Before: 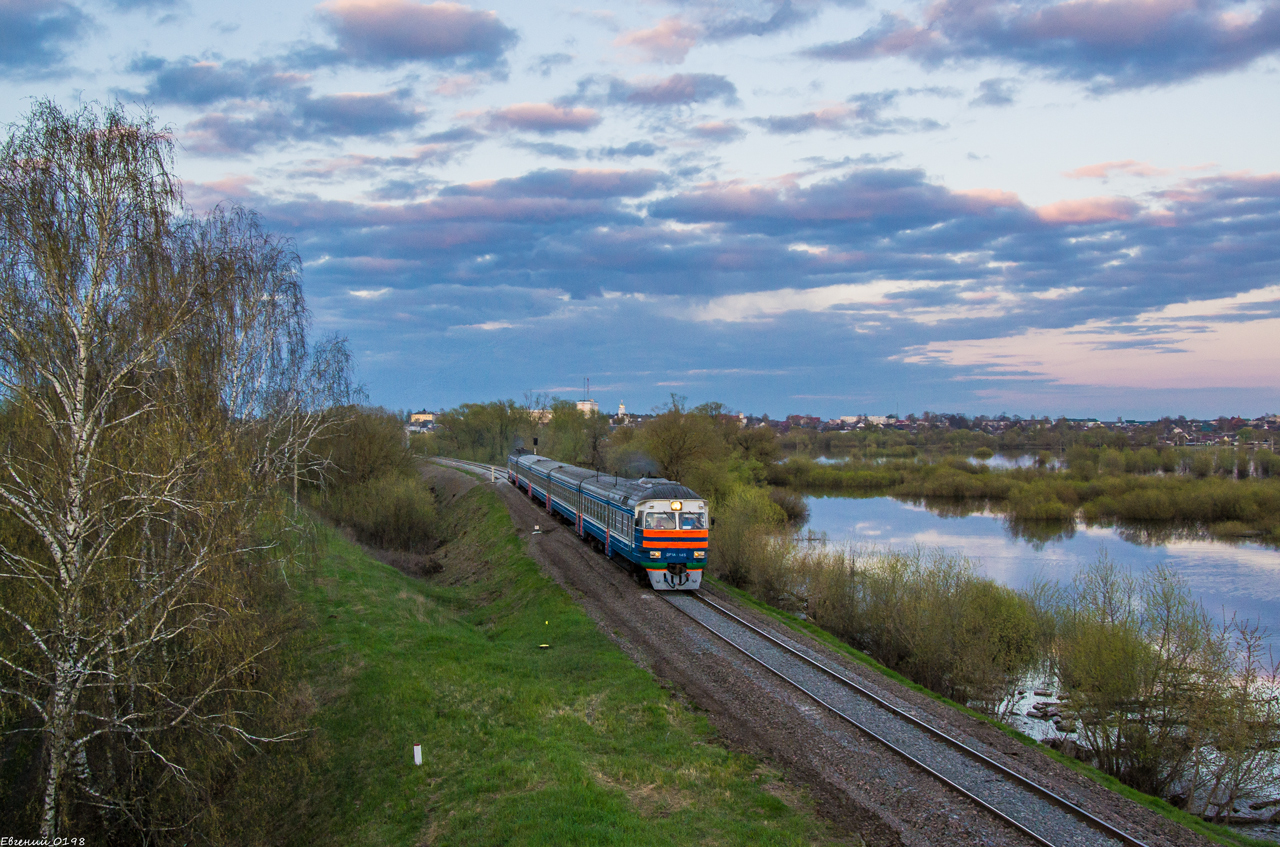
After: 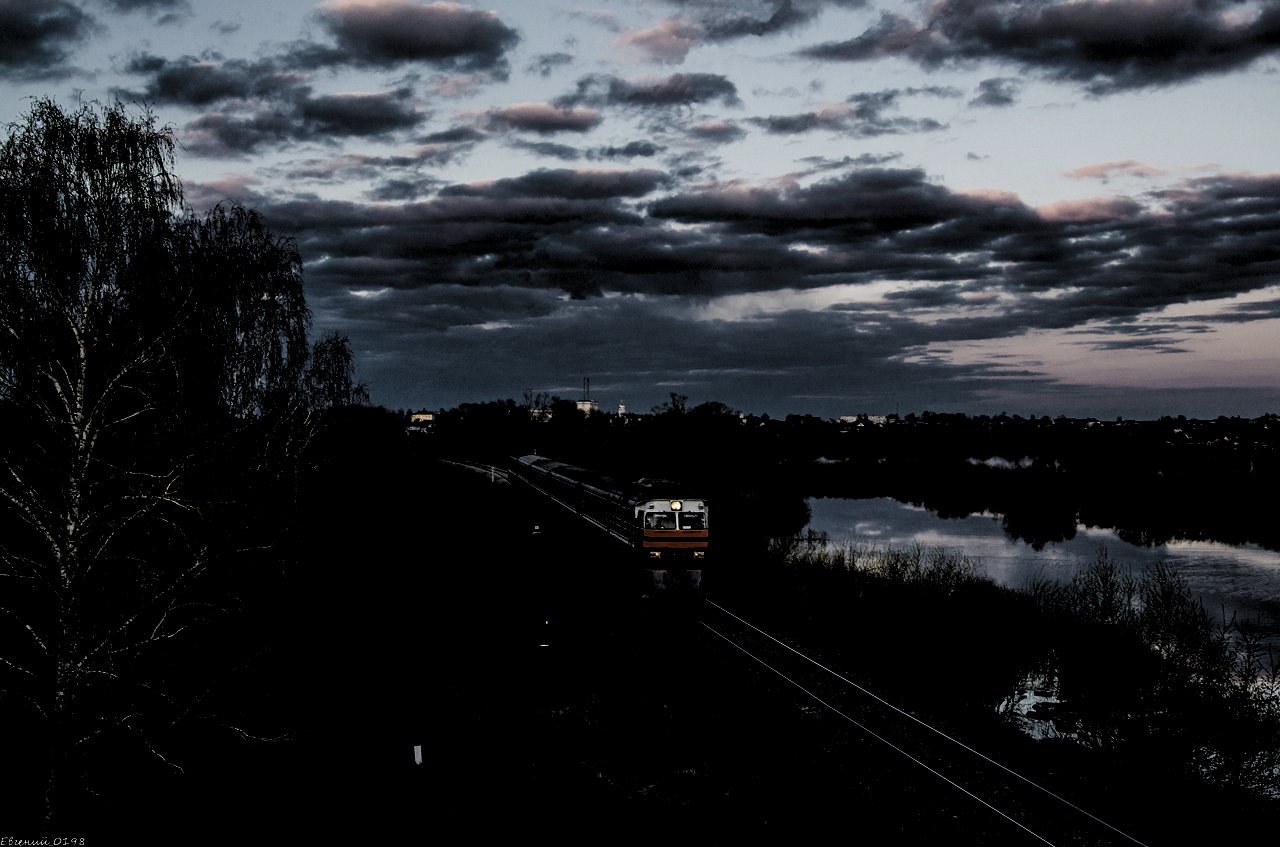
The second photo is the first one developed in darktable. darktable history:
exposure: black level correction 0, exposure 0 EV, compensate highlight preservation false
levels: levels [0.514, 0.759, 1]
